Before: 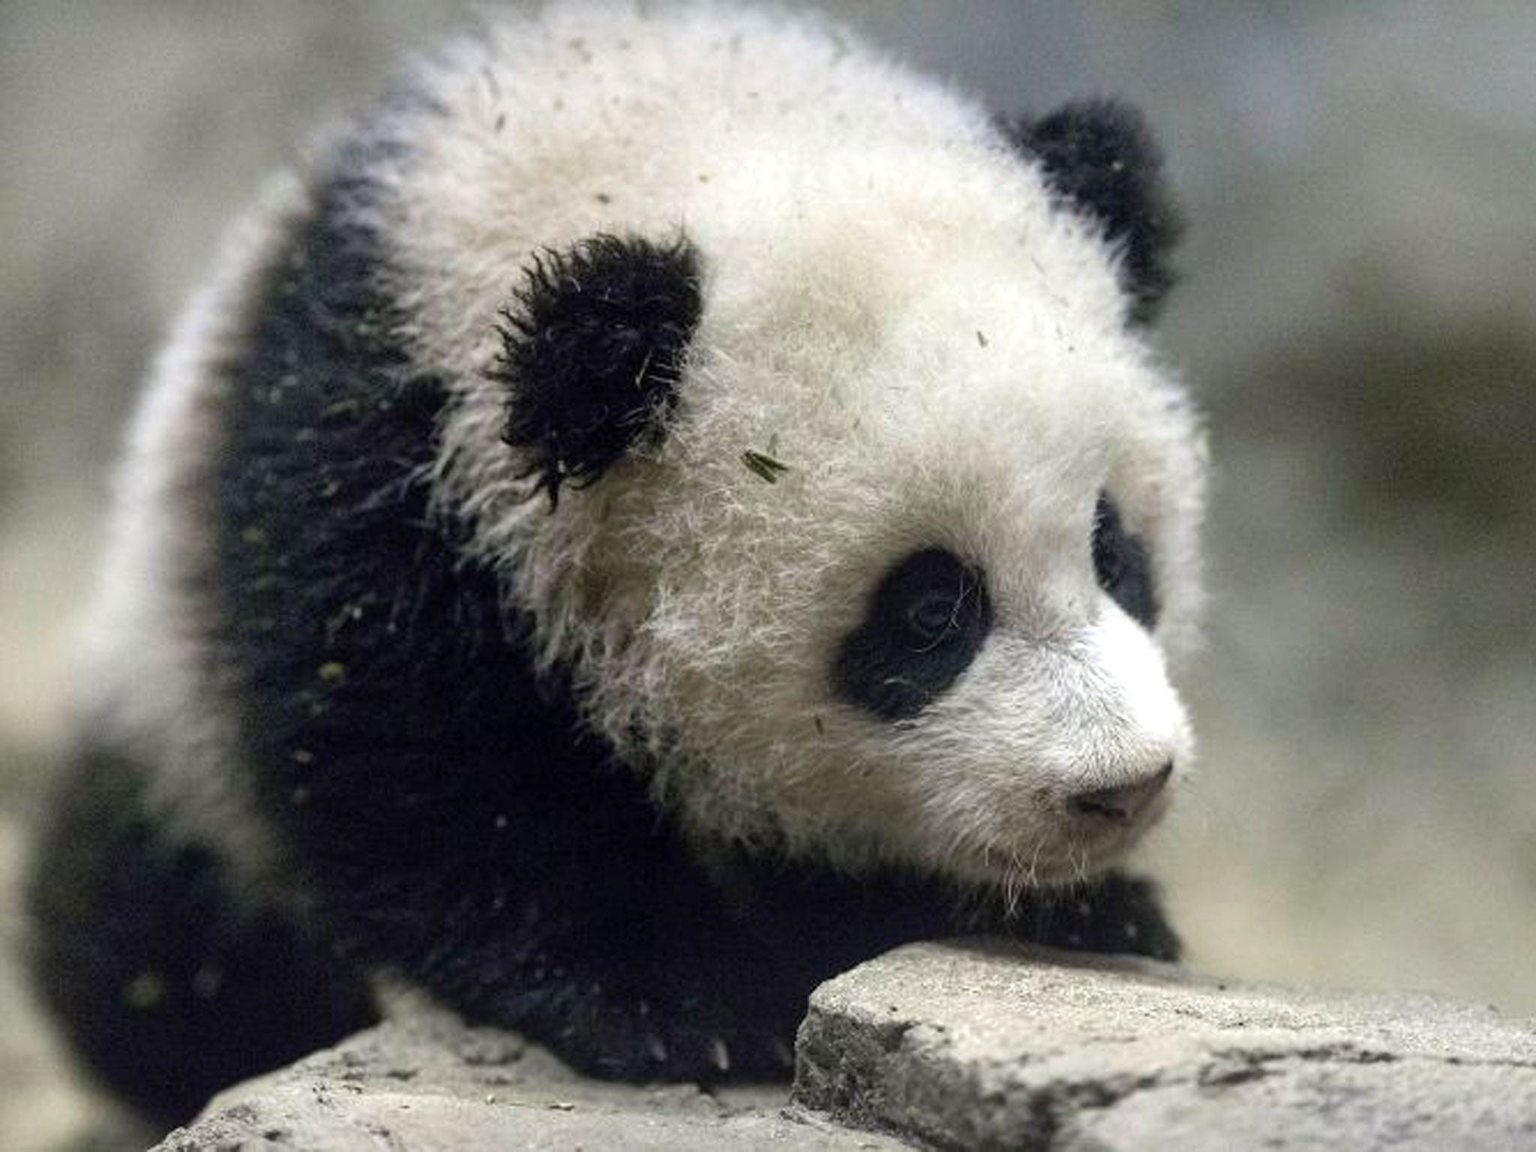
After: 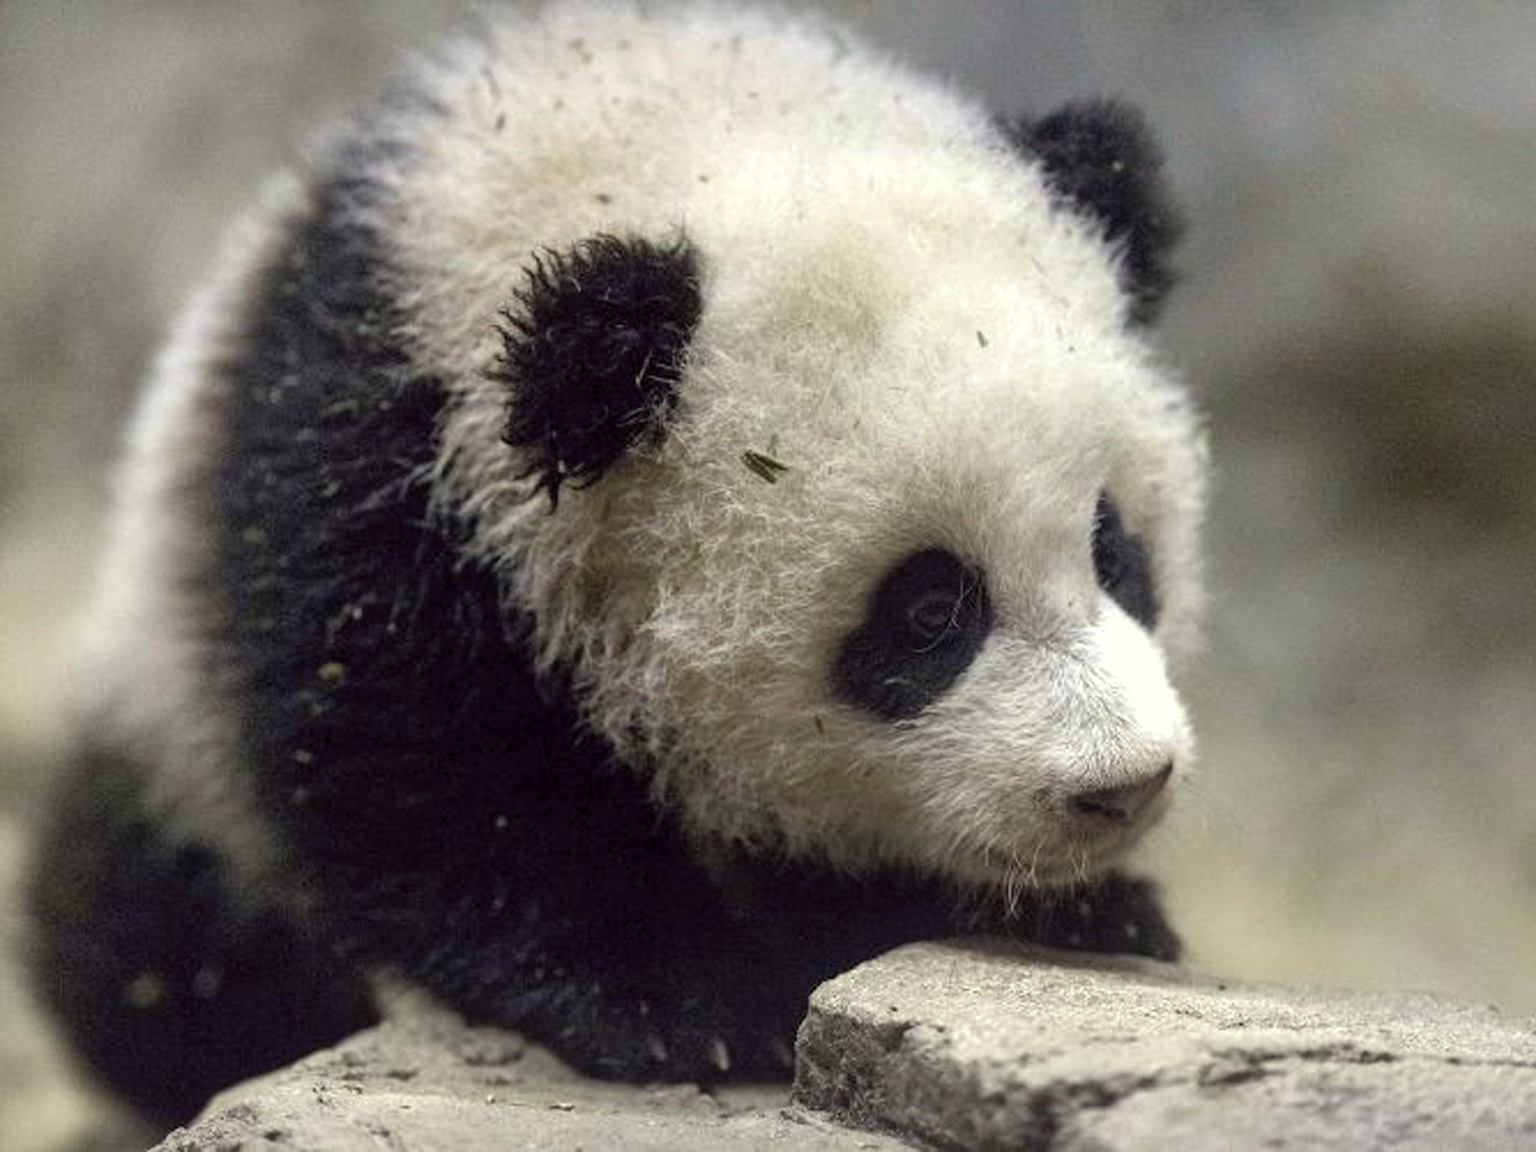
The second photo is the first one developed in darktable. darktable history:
color correction: highlights a* -0.95, highlights b* 4.5, shadows a* 3.55
shadows and highlights: shadows 25, highlights -25
